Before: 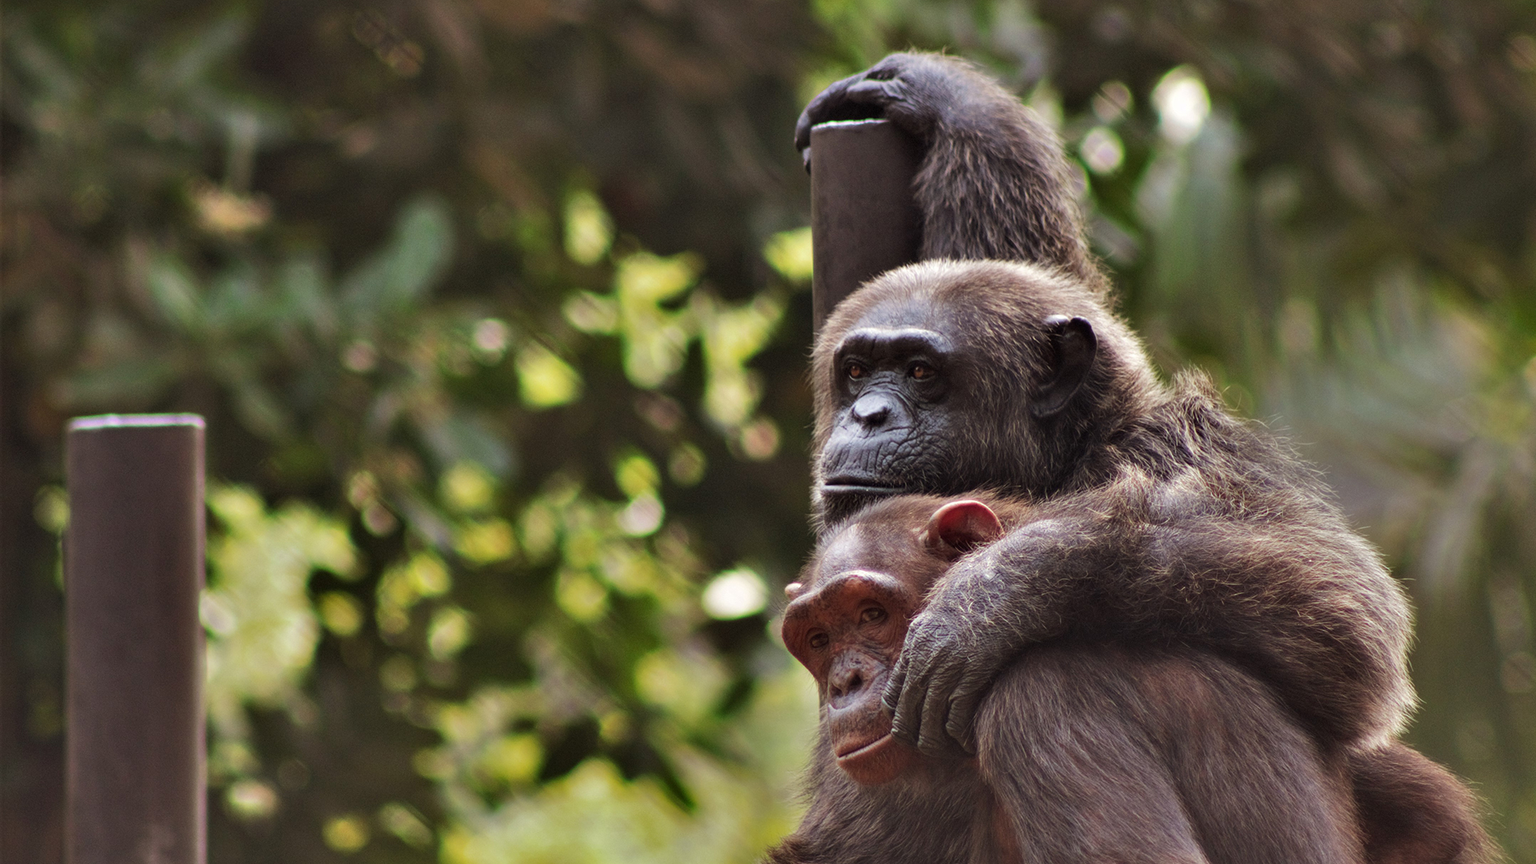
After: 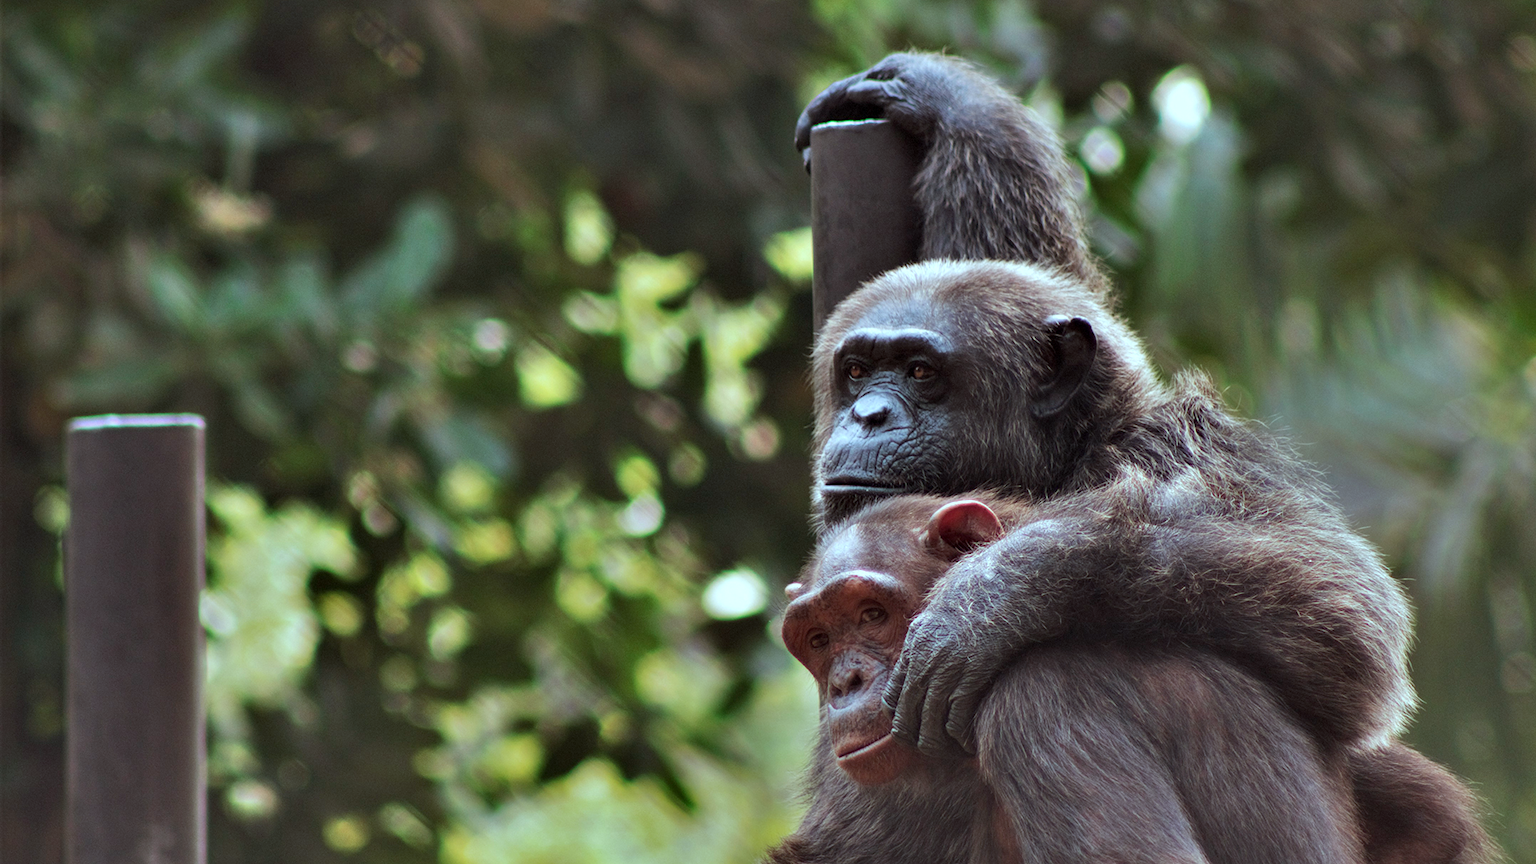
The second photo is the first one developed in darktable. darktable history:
exposure: black level correction 0.002, exposure 0.15 EV, compensate highlight preservation false
color correction: highlights a* -11.71, highlights b* -15.58
